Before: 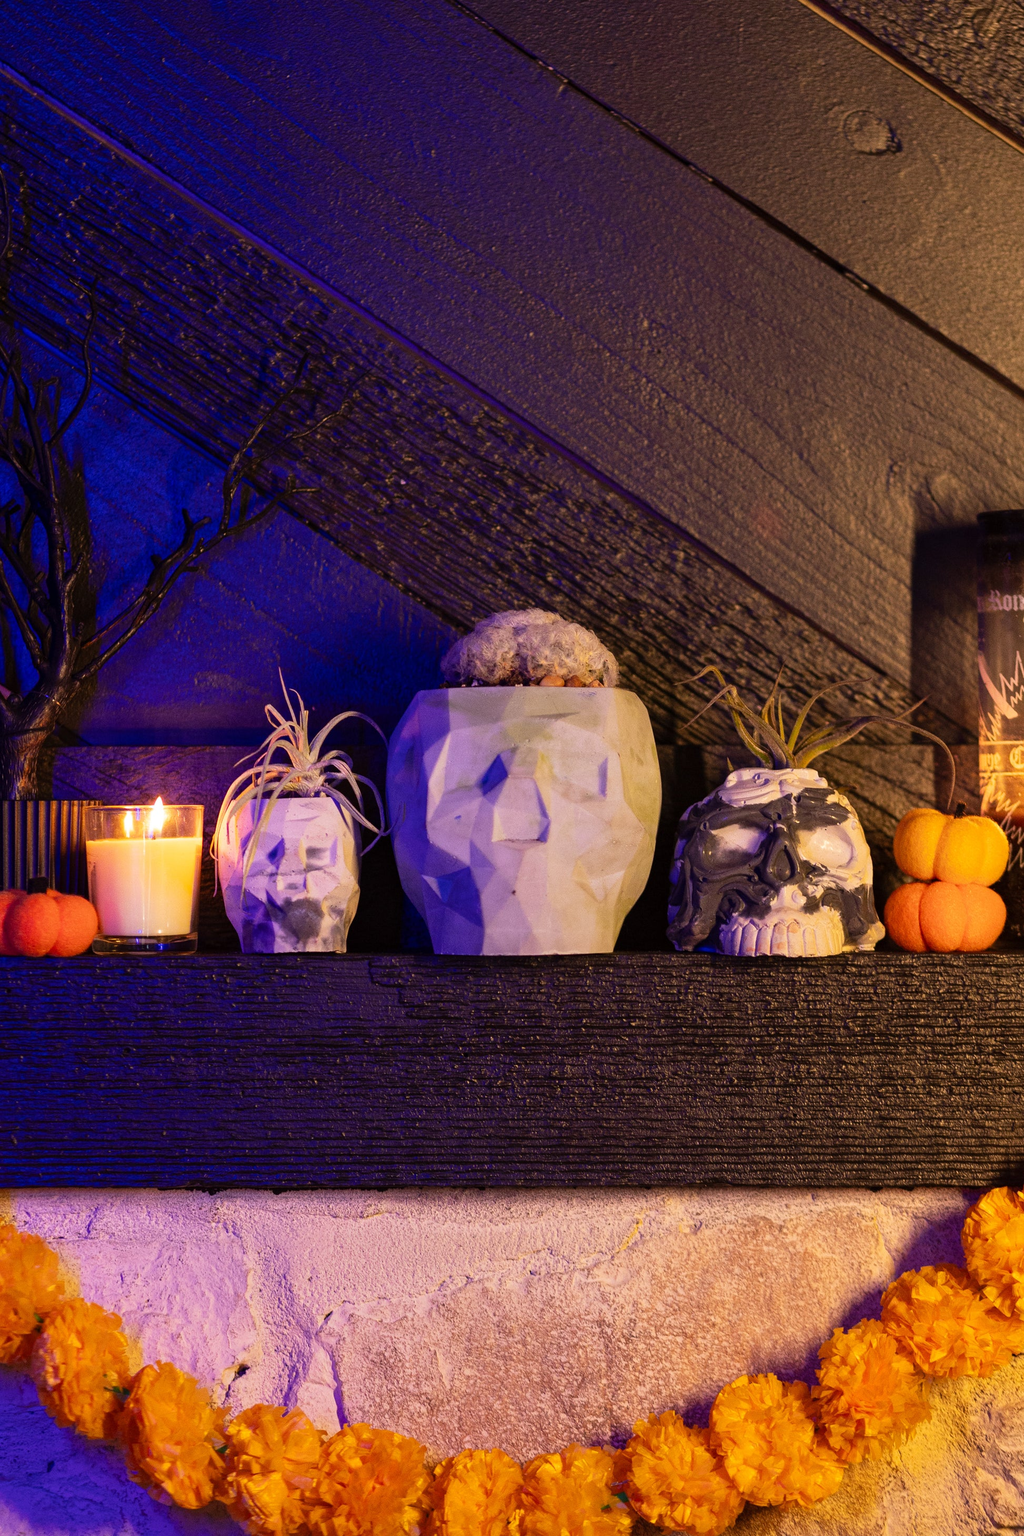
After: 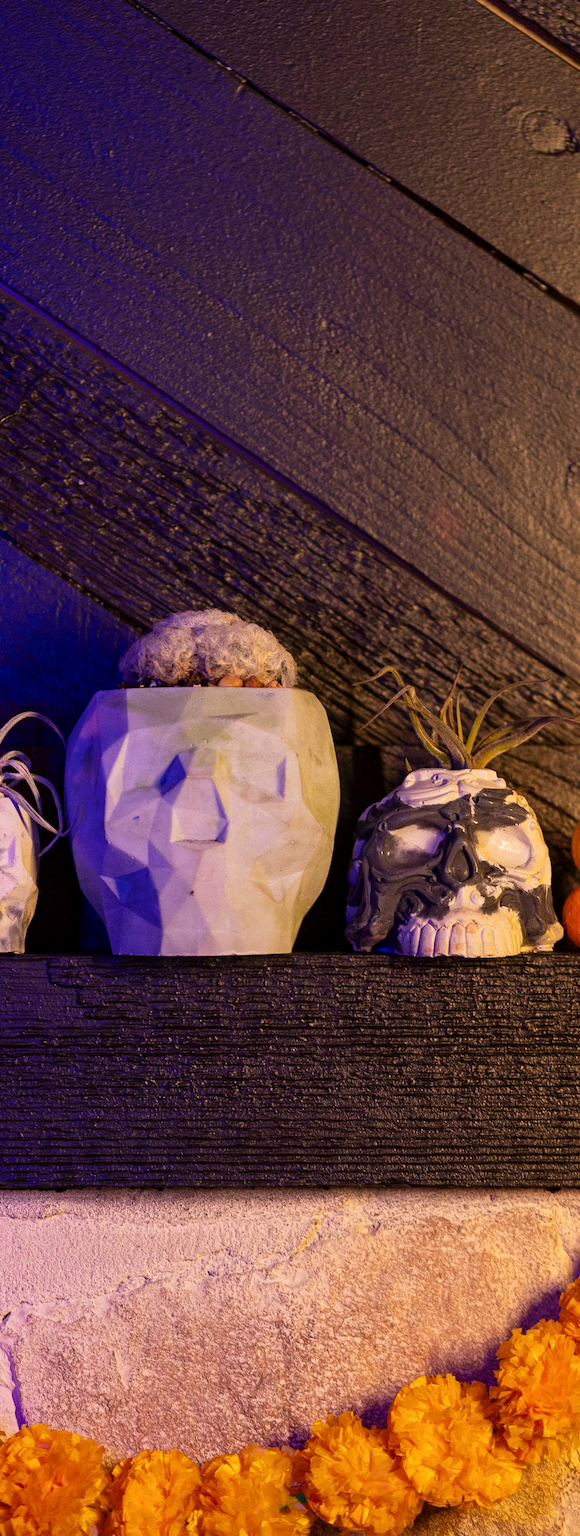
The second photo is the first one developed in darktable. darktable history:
local contrast: highlights 100%, shadows 100%, detail 120%, midtone range 0.2
crop: left 31.458%, top 0%, right 11.876%
